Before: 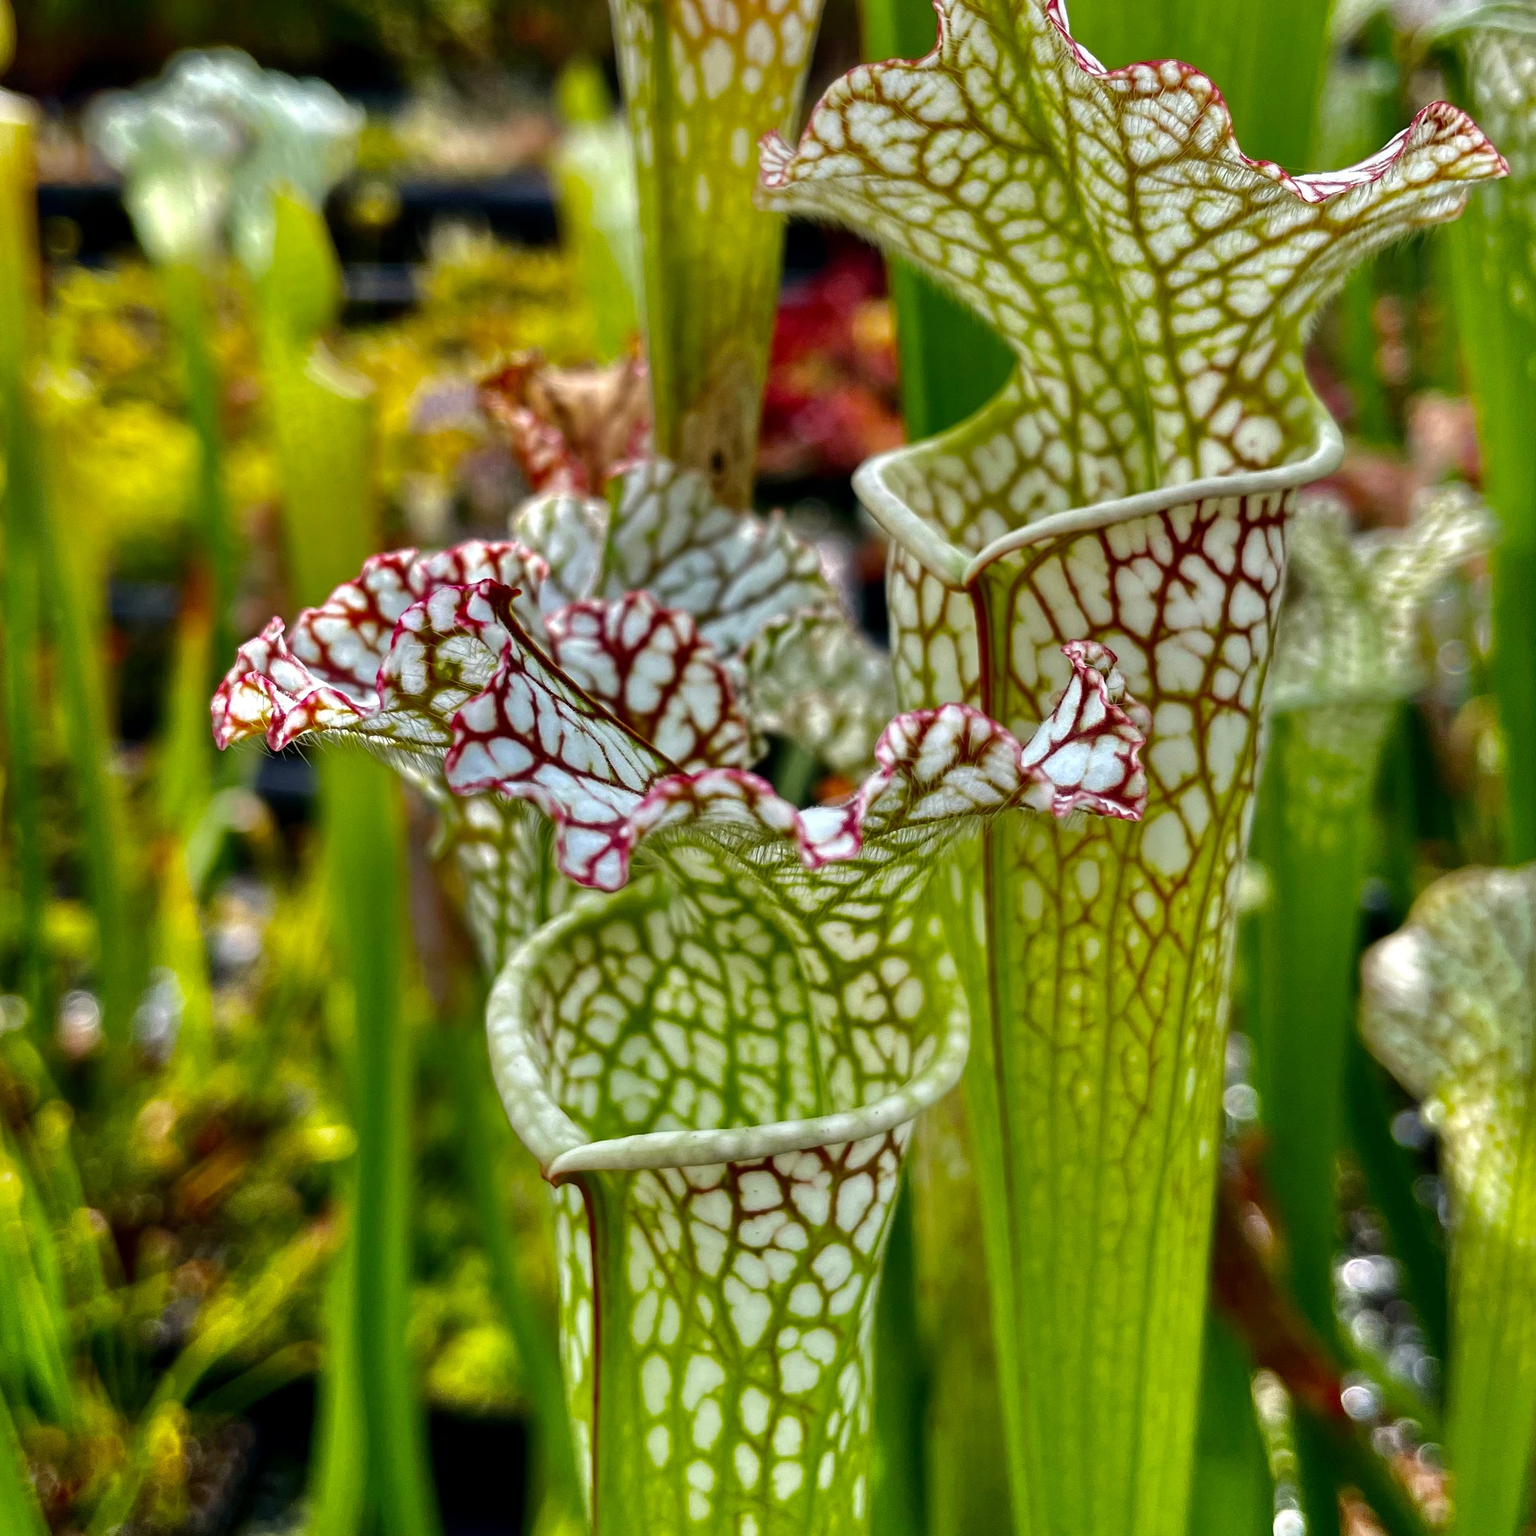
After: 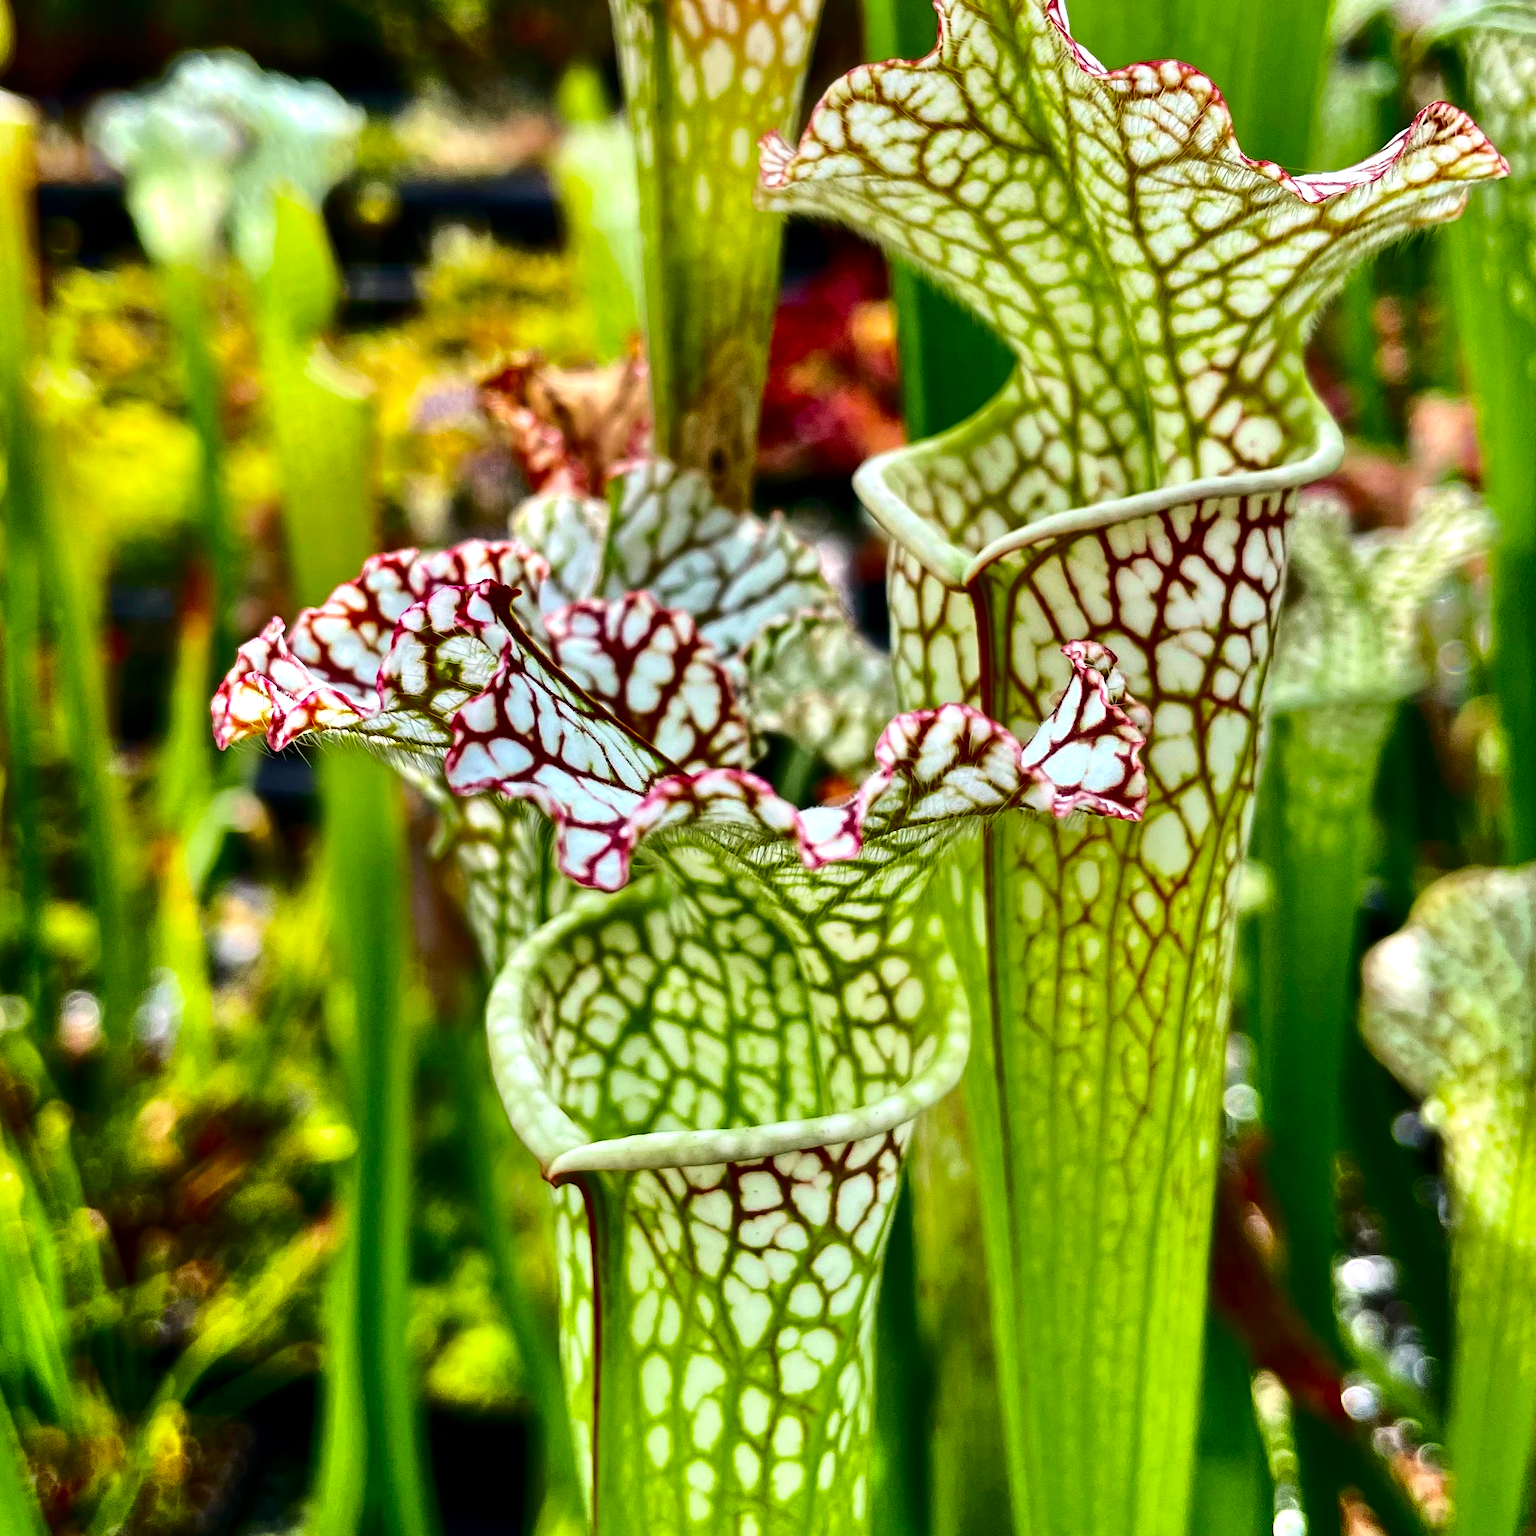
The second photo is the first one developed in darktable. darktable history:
tone equalizer: -8 EV -0.417 EV, -7 EV -0.389 EV, -6 EV -0.333 EV, -5 EV -0.222 EV, -3 EV 0.222 EV, -2 EV 0.333 EV, -1 EV 0.389 EV, +0 EV 0.417 EV, edges refinement/feathering 500, mask exposure compensation -1.57 EV, preserve details no
tone curve: curves: ch0 [(0, 0) (0.234, 0.191) (0.48, 0.534) (0.608, 0.667) (0.725, 0.809) (0.864, 0.922) (1, 1)]; ch1 [(0, 0) (0.453, 0.43) (0.5, 0.5) (0.615, 0.649) (1, 1)]; ch2 [(0, 0) (0.5, 0.5) (0.586, 0.617) (1, 1)], color space Lab, independent channels, preserve colors none
